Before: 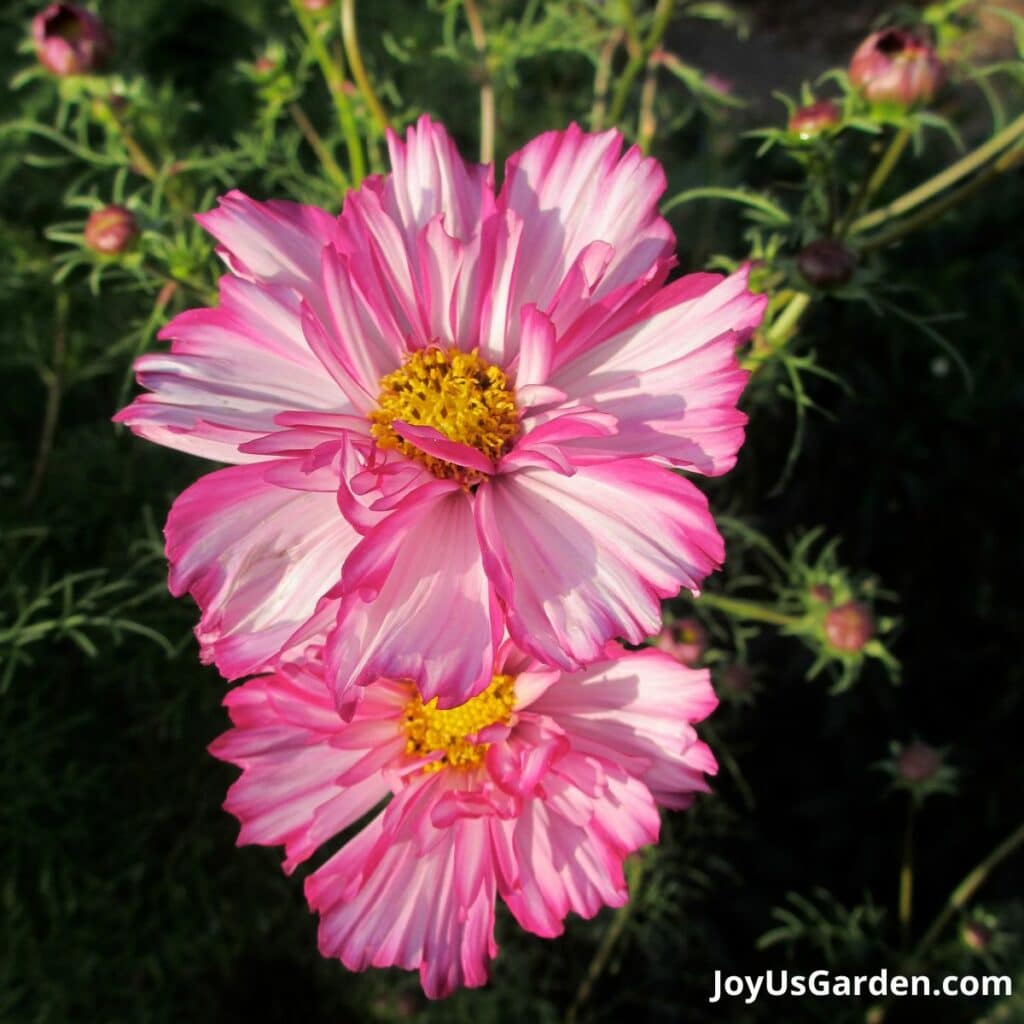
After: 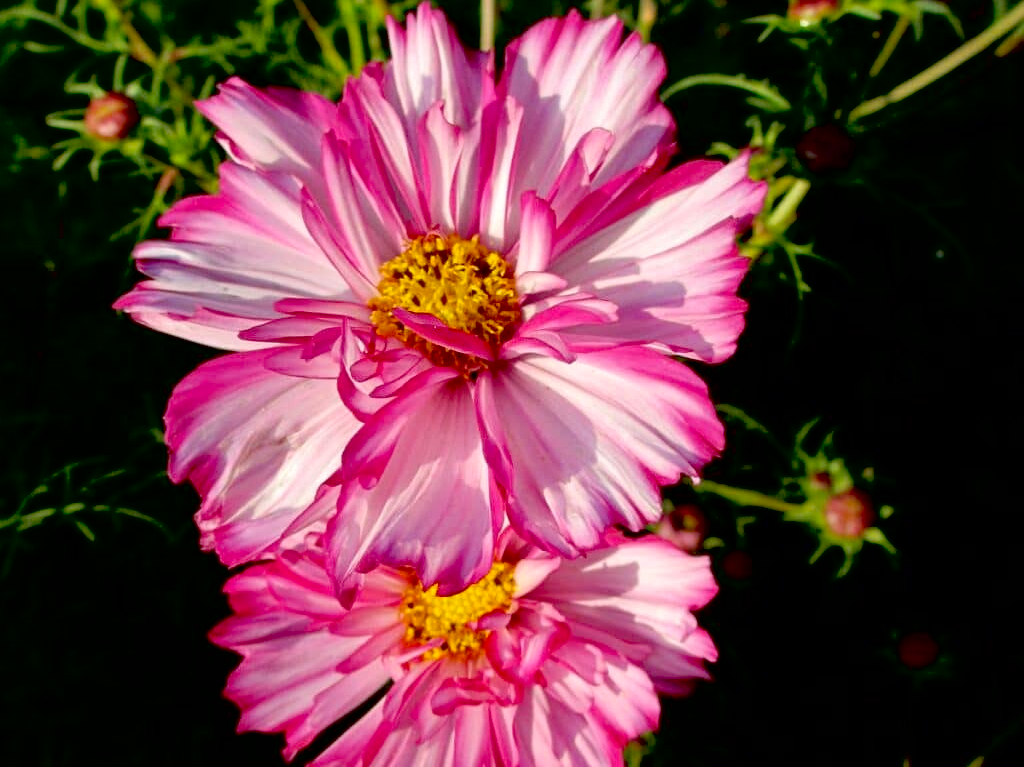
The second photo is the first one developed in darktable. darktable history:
crop: top 11.065%, bottom 13.961%
local contrast: mode bilateral grid, contrast 20, coarseness 50, detail 131%, midtone range 0.2
exposure: black level correction 0.048, exposure 0.013 EV, compensate exposure bias true, compensate highlight preservation false
